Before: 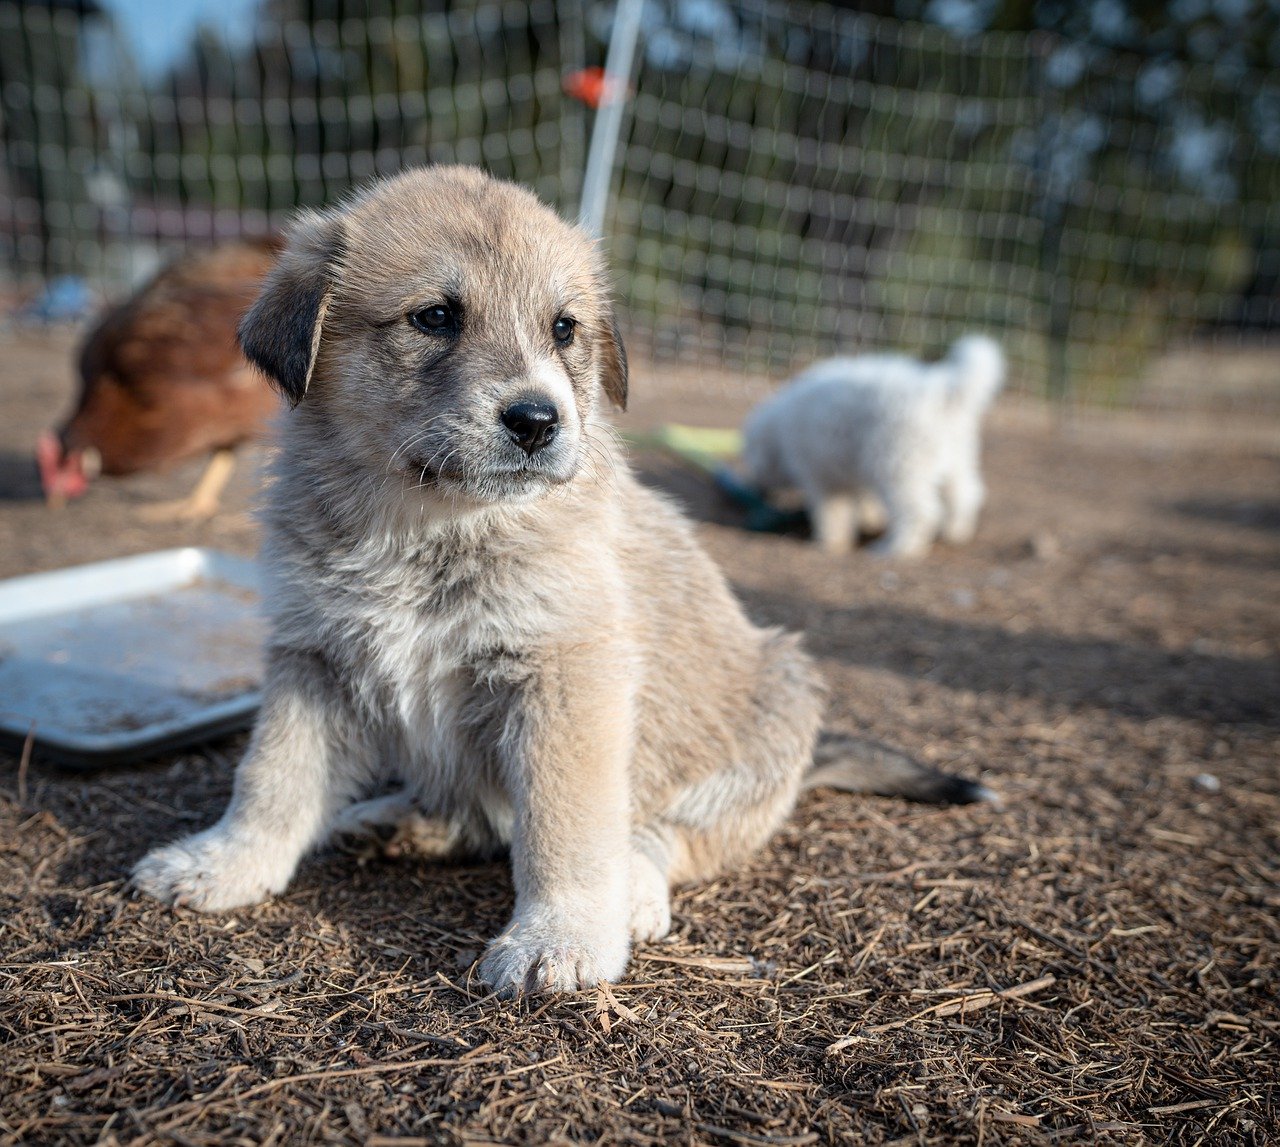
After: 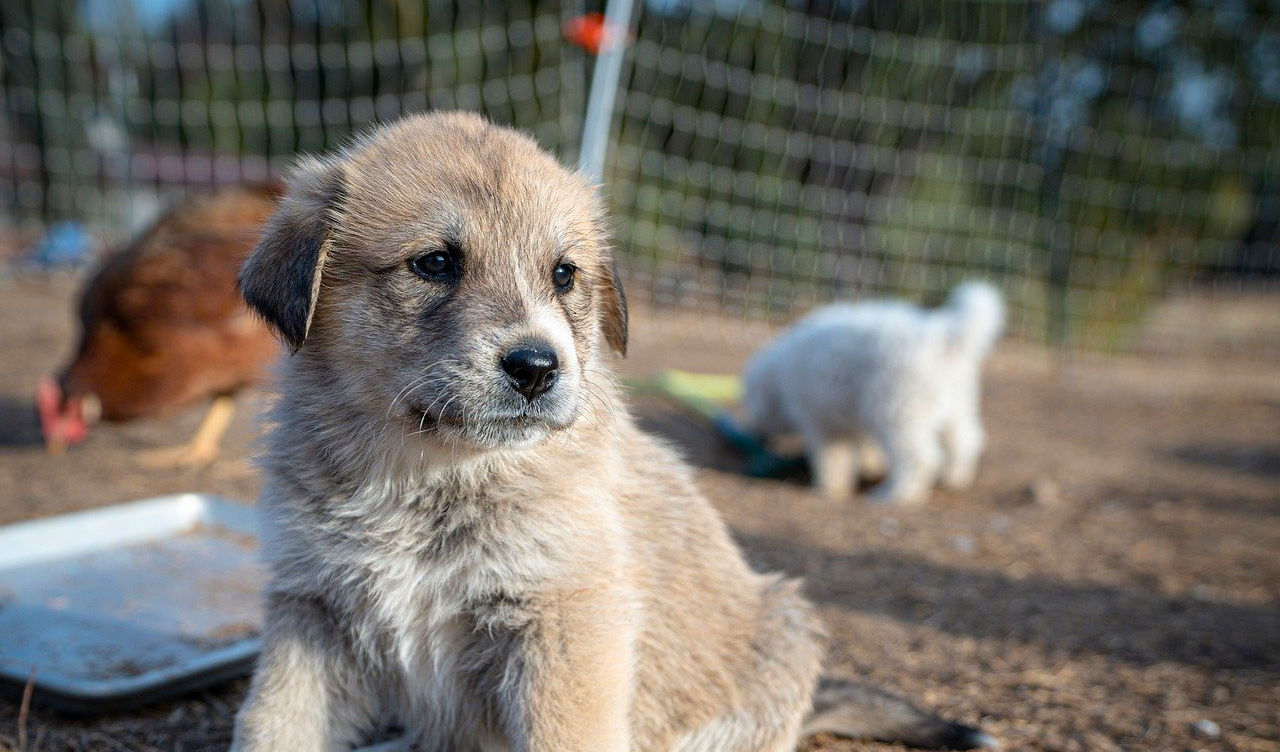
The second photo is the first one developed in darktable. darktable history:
crop and rotate: top 4.734%, bottom 29.62%
color balance rgb: perceptual saturation grading › global saturation 14.903%, global vibrance 20%
